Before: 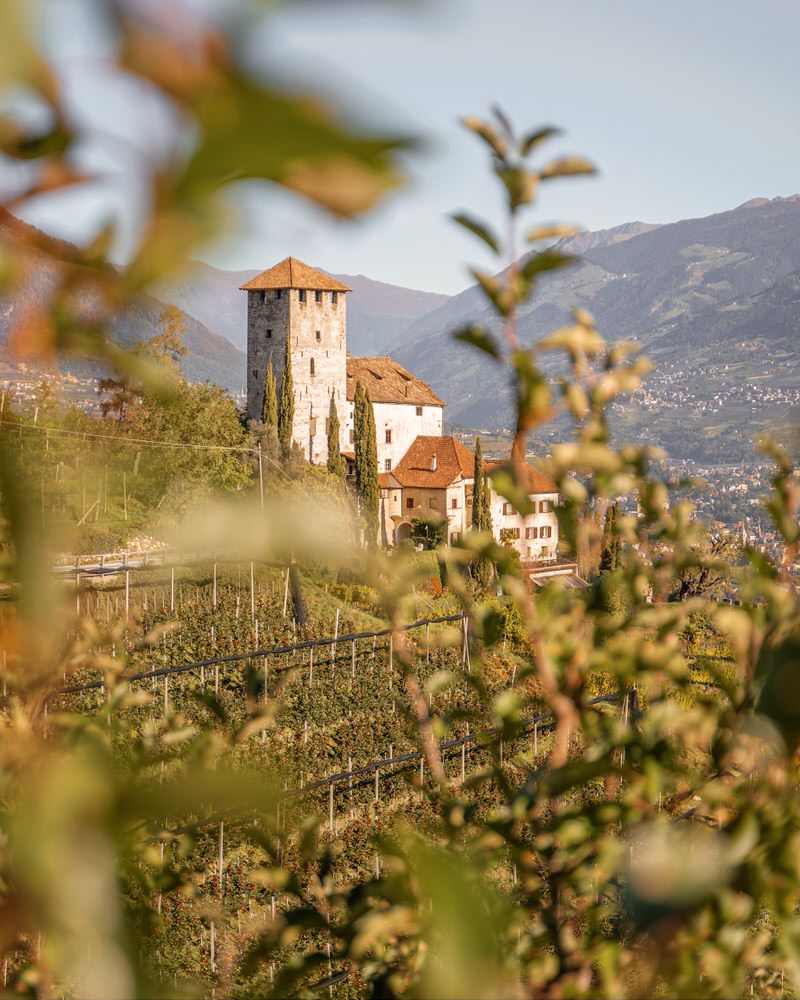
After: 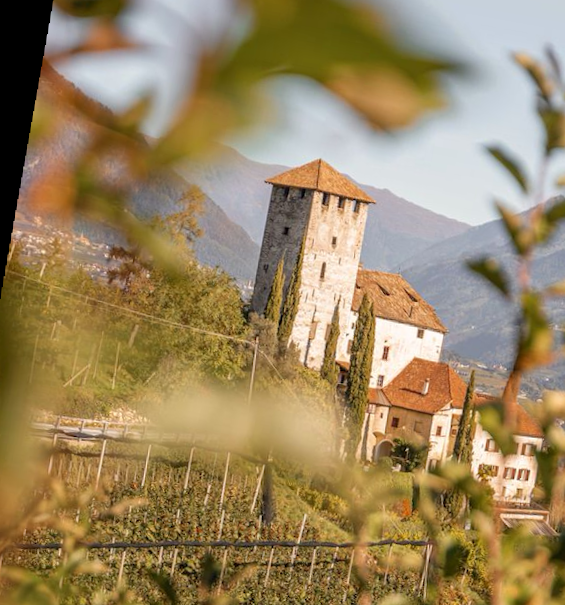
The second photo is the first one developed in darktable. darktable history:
crop and rotate: angle -4.99°, left 2.122%, top 6.945%, right 27.566%, bottom 30.519%
rotate and perspective: rotation 5.12°, automatic cropping off
